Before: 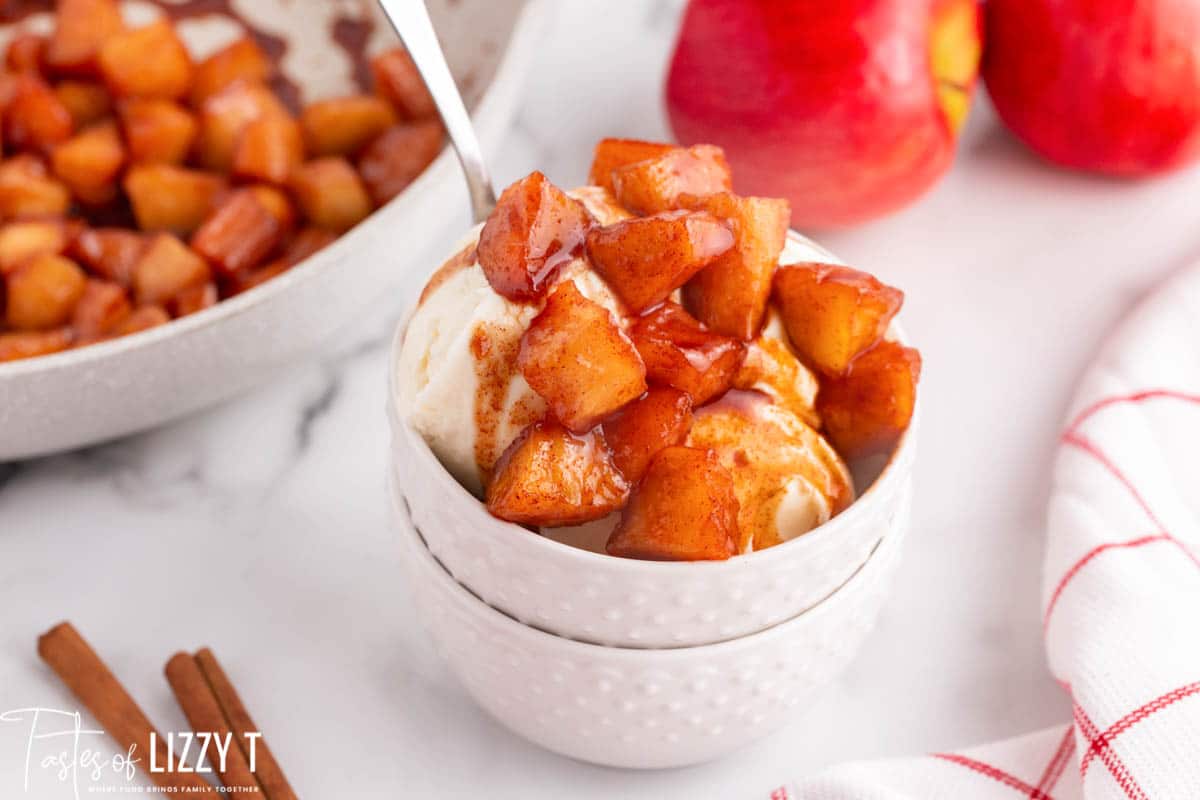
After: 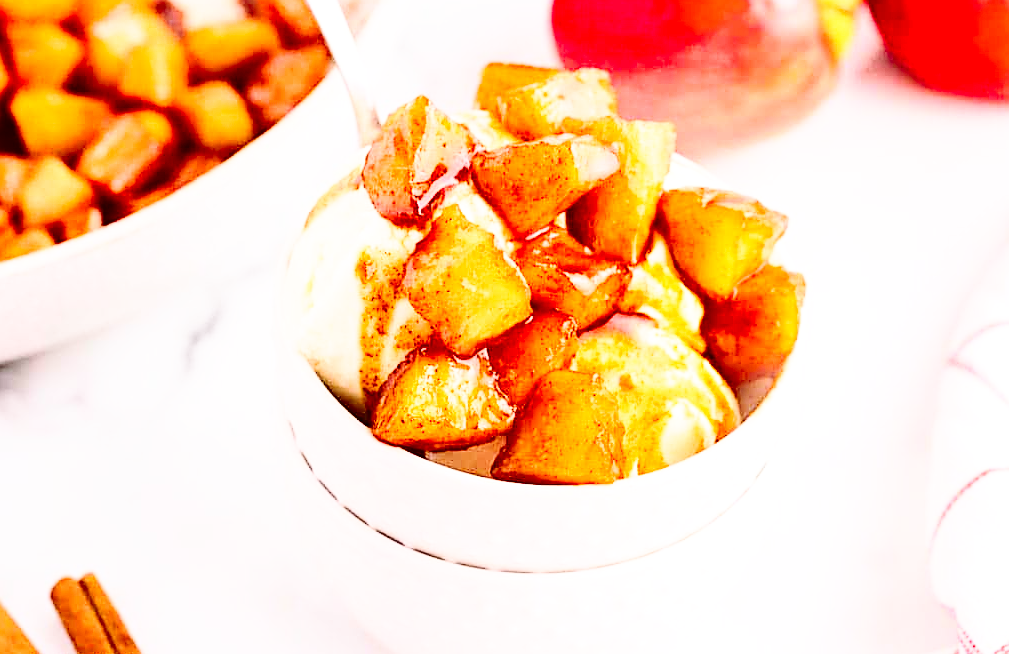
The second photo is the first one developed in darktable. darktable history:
sharpen: on, module defaults
base curve: curves: ch0 [(0, 0) (0.028, 0.03) (0.105, 0.232) (0.387, 0.748) (0.754, 0.968) (1, 1)], preserve colors none
crop and rotate: left 9.644%, top 9.558%, right 6.21%, bottom 8.638%
tone curve: curves: ch0 [(0, 0) (0.003, 0.008) (0.011, 0.017) (0.025, 0.027) (0.044, 0.043) (0.069, 0.059) (0.1, 0.086) (0.136, 0.112) (0.177, 0.152) (0.224, 0.203) (0.277, 0.277) (0.335, 0.346) (0.399, 0.439) (0.468, 0.527) (0.543, 0.613) (0.623, 0.693) (0.709, 0.787) (0.801, 0.863) (0.898, 0.927) (1, 1)], color space Lab, independent channels, preserve colors none
contrast brightness saturation: contrast 0.275
color balance rgb: global offset › luminance 0.245%, perceptual saturation grading › global saturation 20%, perceptual saturation grading › highlights -24.995%, perceptual saturation grading › shadows 24.706%, global vibrance 20%
